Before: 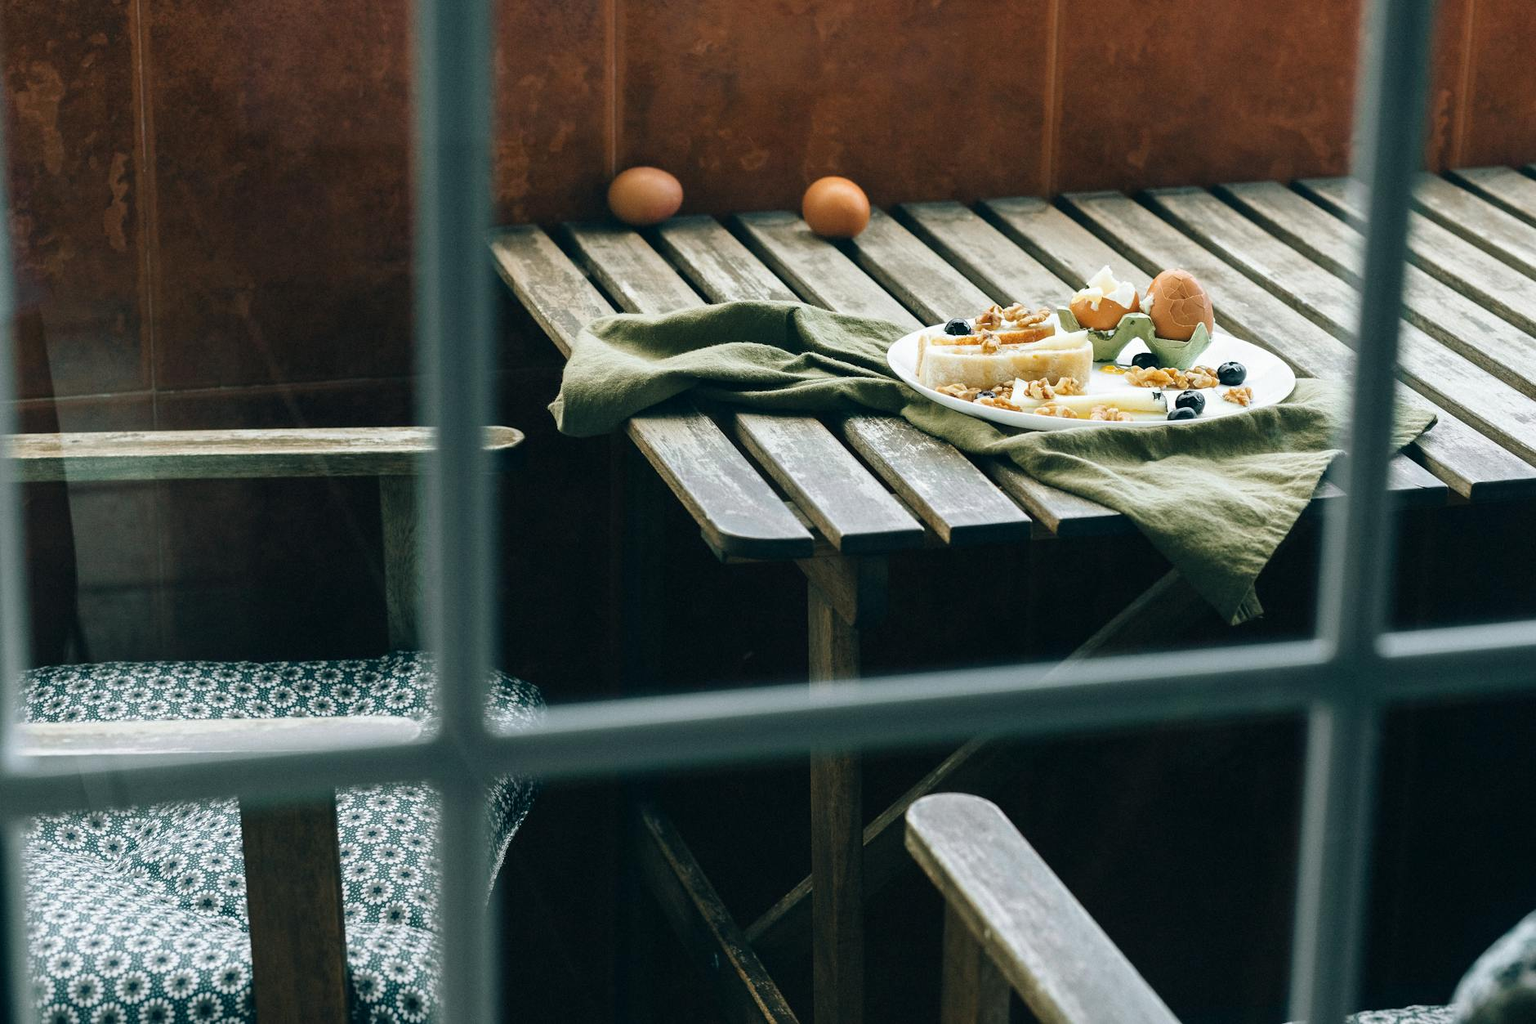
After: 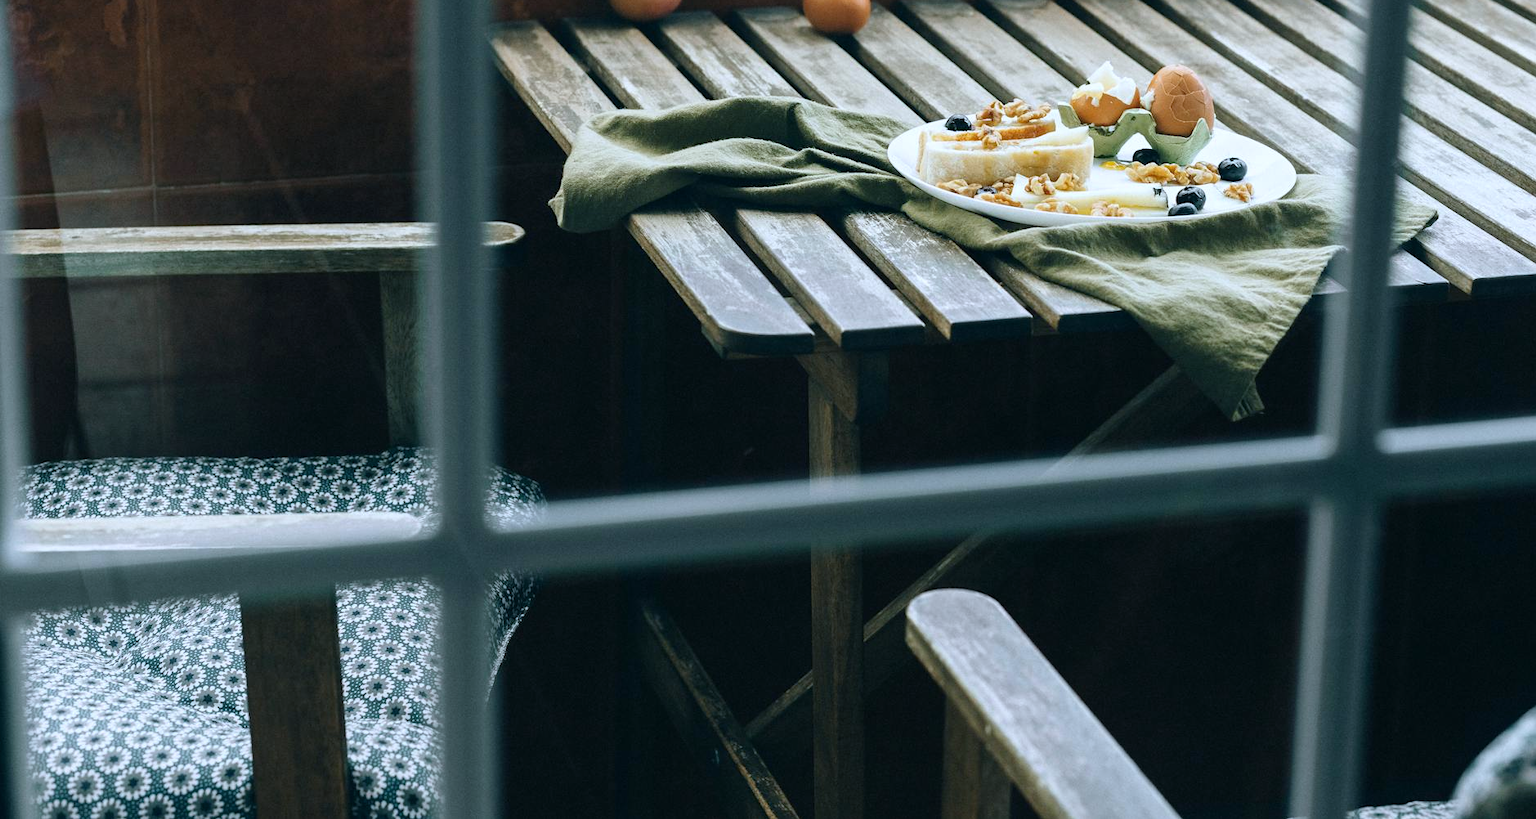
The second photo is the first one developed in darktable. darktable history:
white balance: red 0.954, blue 1.079
crop and rotate: top 19.998%
